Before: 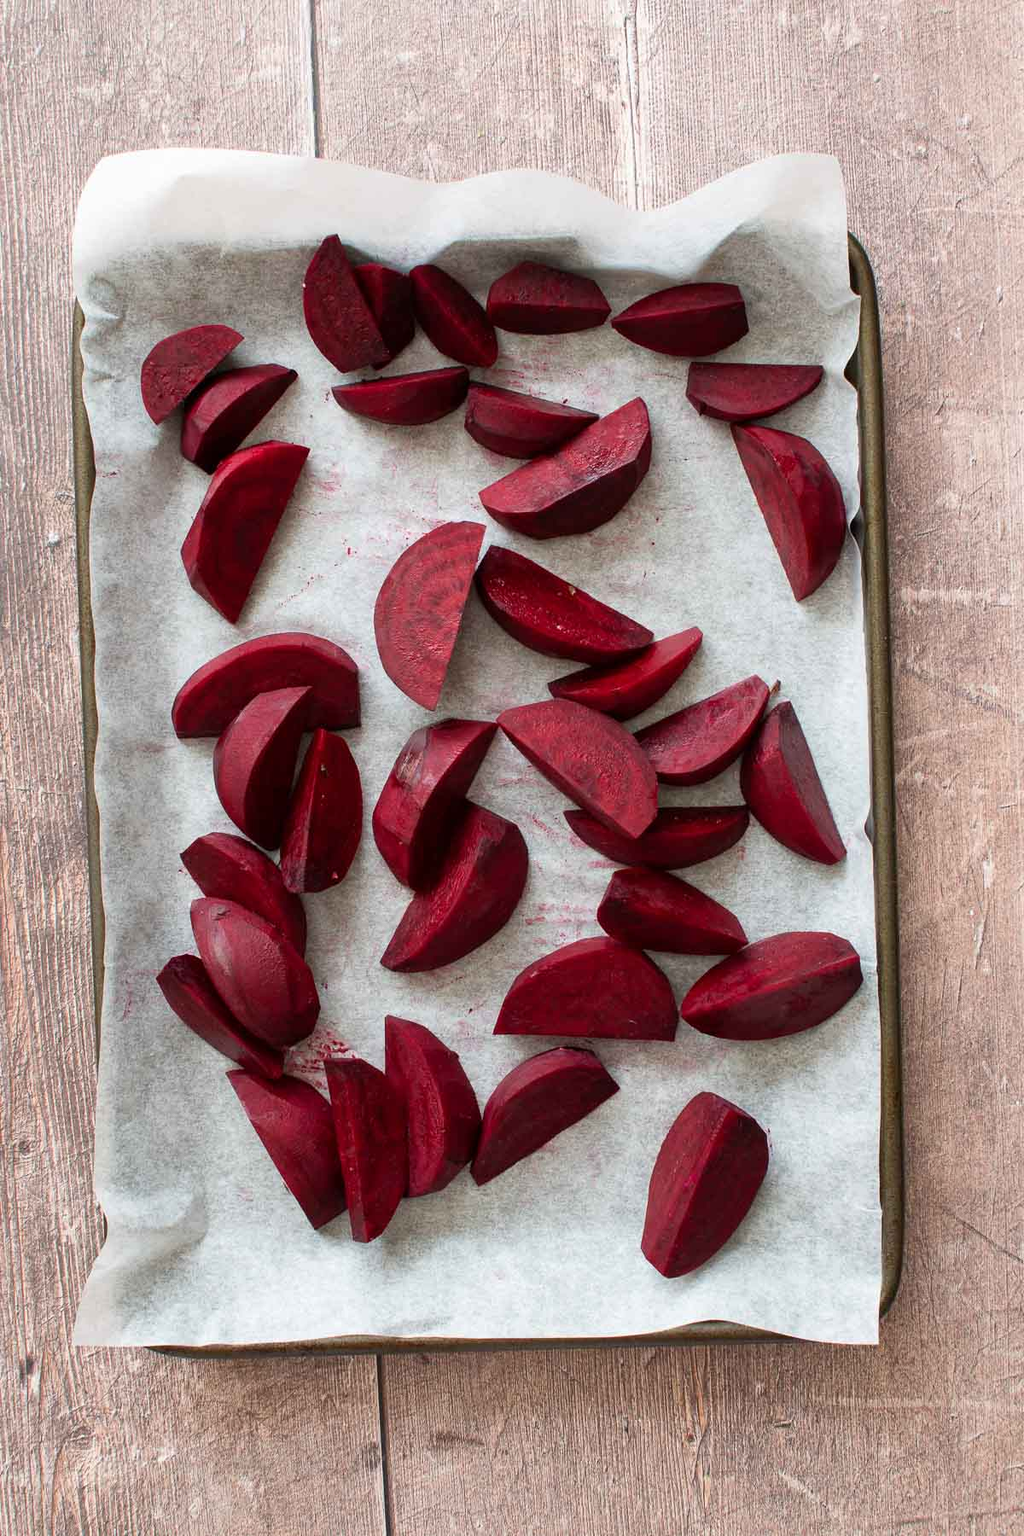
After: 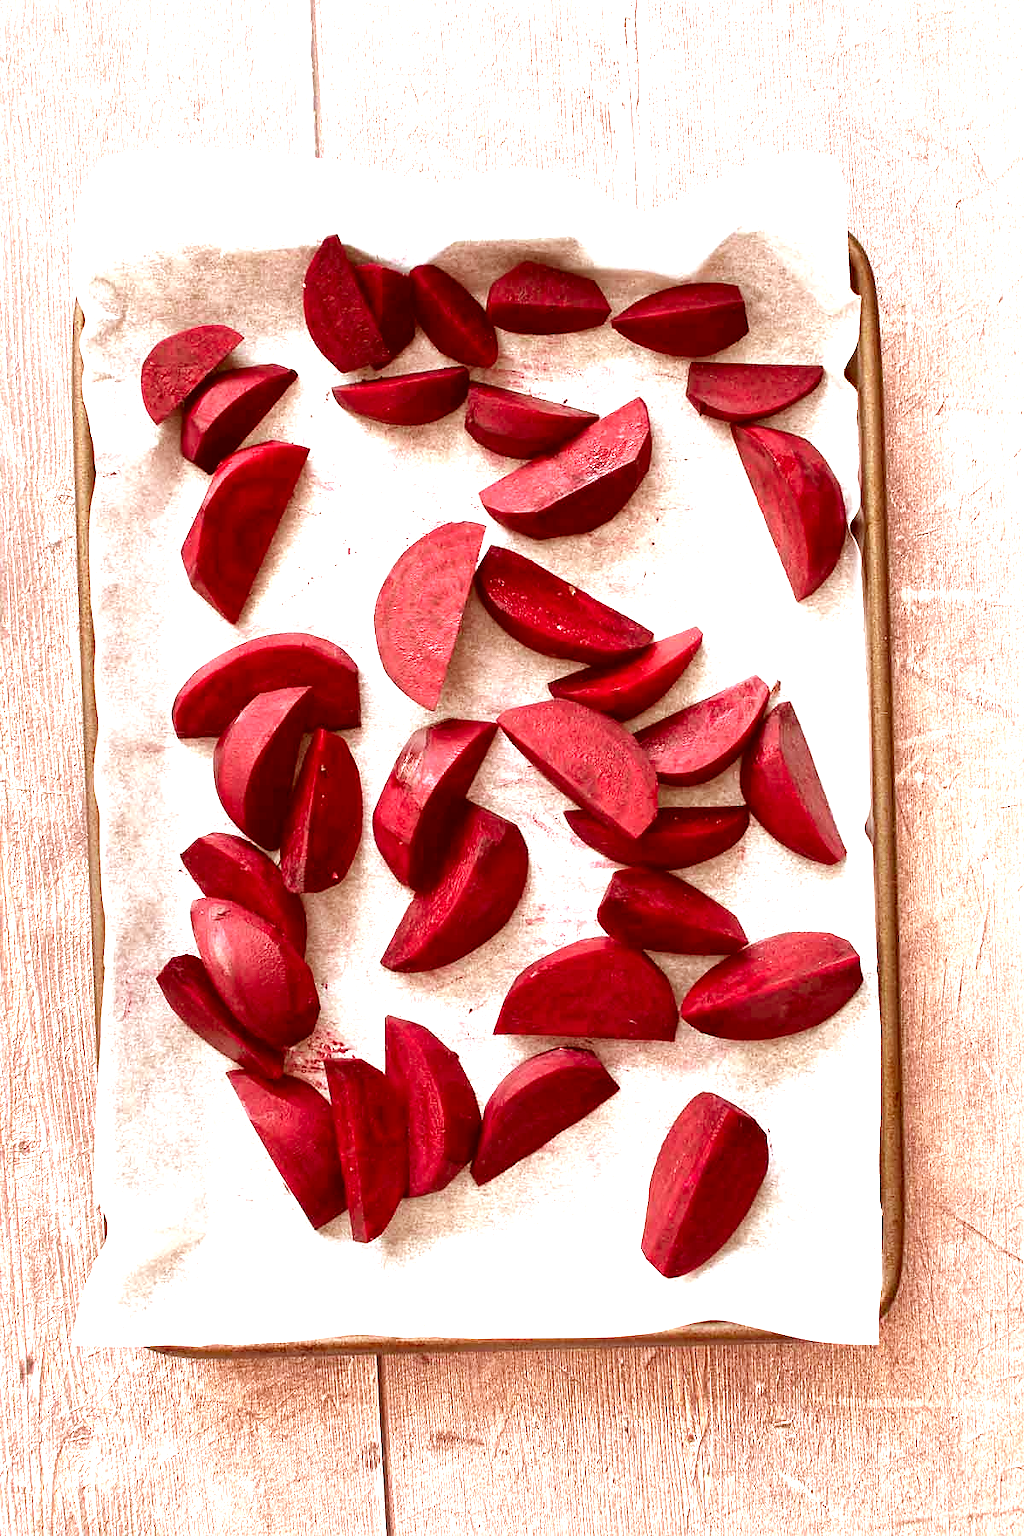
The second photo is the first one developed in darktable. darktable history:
sharpen: radius 1.004, threshold 1.047
color correction: highlights a* 9.19, highlights b* 8.54, shadows a* 39.23, shadows b* 39.51, saturation 0.798
exposure: black level correction 0, exposure 1.387 EV, compensate highlight preservation false
